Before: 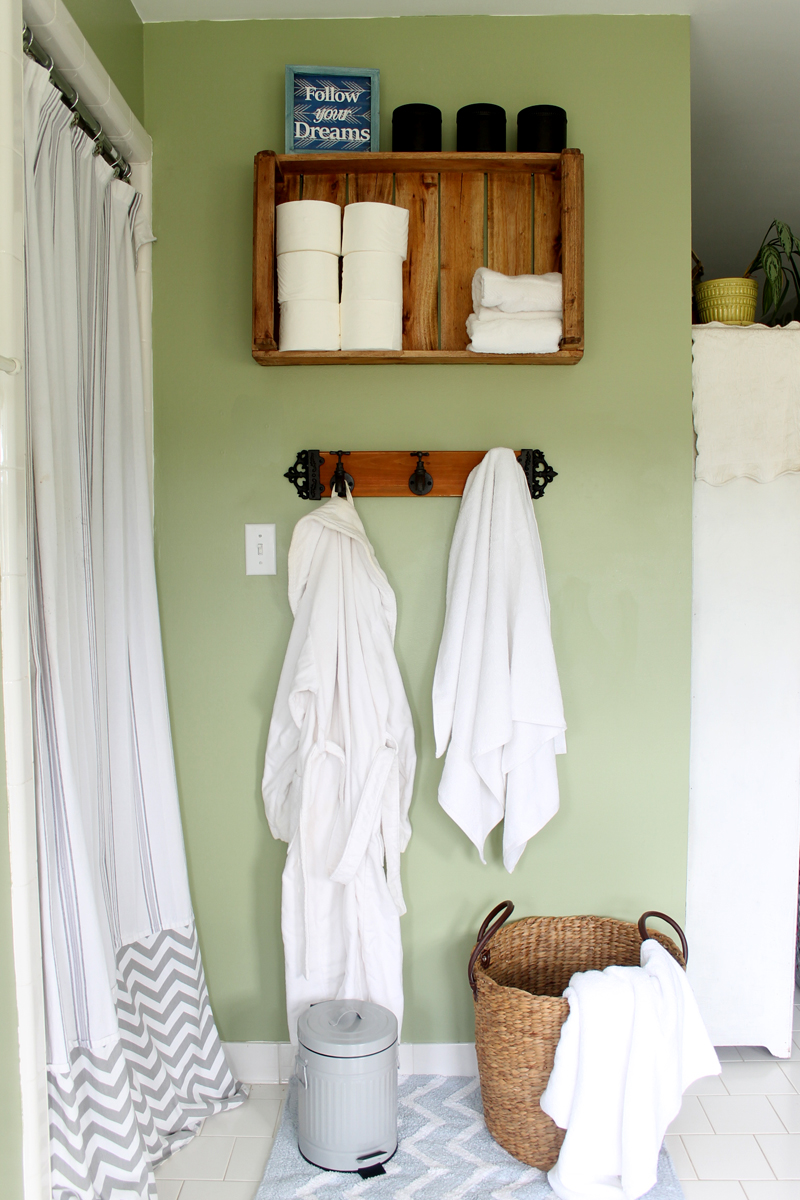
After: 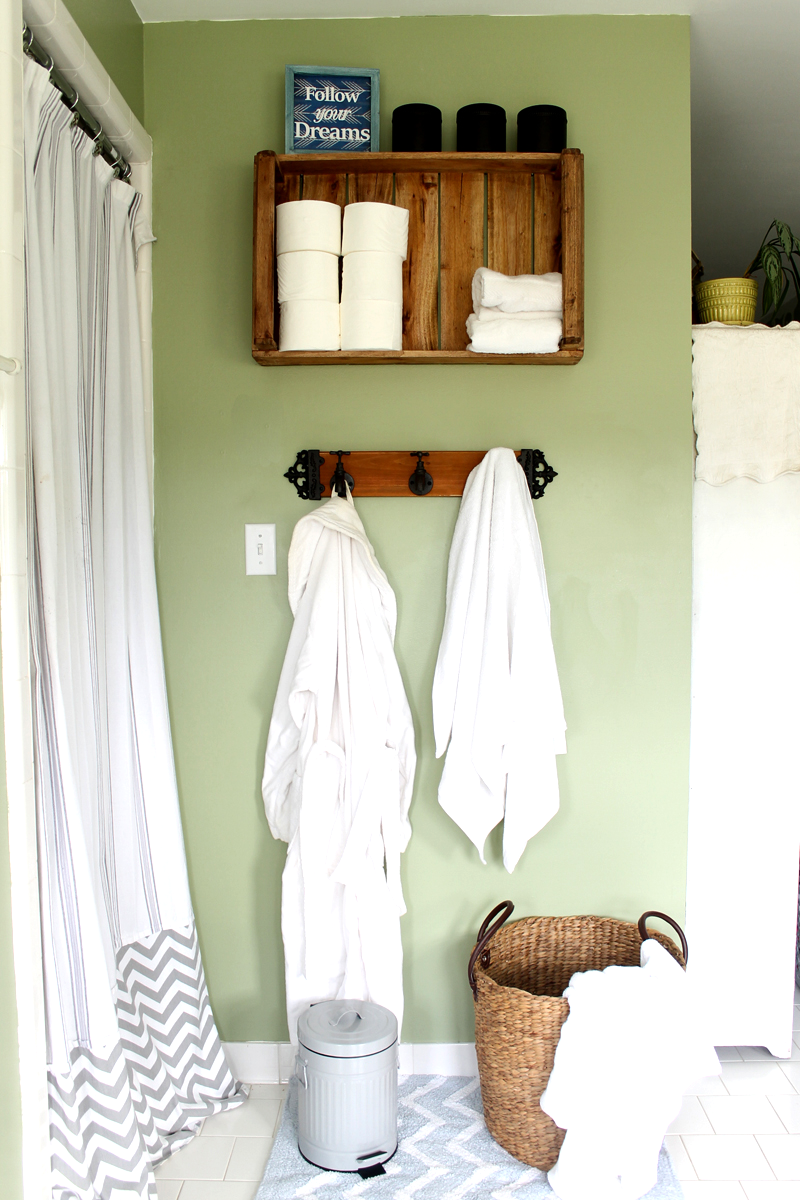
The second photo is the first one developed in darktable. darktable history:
tone equalizer: -8 EV -0.423 EV, -7 EV -0.417 EV, -6 EV -0.31 EV, -5 EV -0.237 EV, -3 EV 0.195 EV, -2 EV 0.319 EV, -1 EV 0.386 EV, +0 EV 0.408 EV, edges refinement/feathering 500, mask exposure compensation -1.57 EV, preserve details no
